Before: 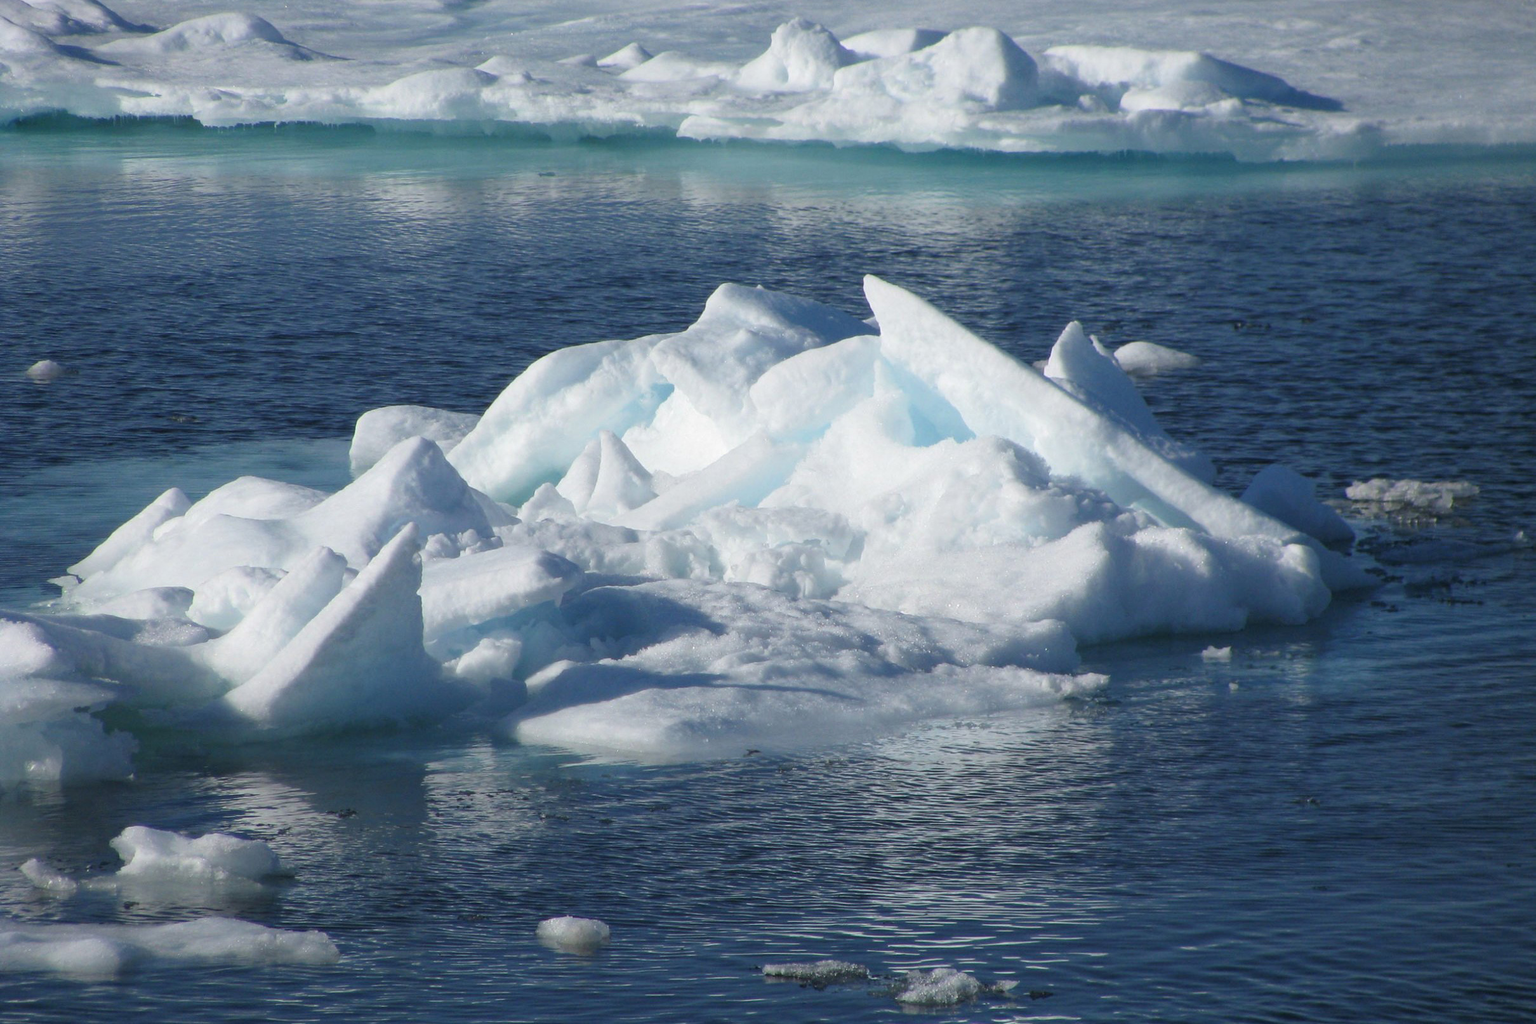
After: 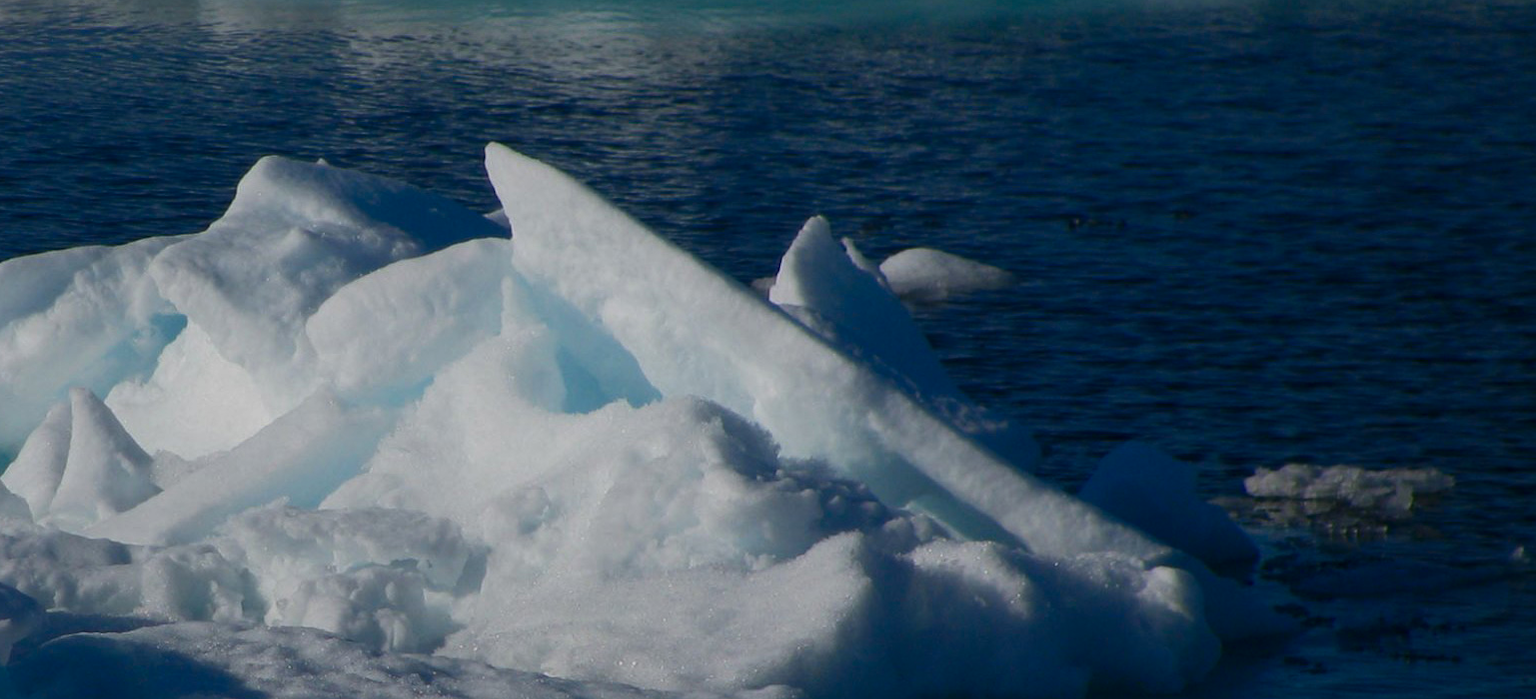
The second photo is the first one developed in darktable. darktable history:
crop: left 36.169%, top 18.027%, right 0.307%, bottom 38.553%
exposure: exposure -0.462 EV, compensate exposure bias true, compensate highlight preservation false
contrast brightness saturation: brightness -0.251, saturation 0.2
